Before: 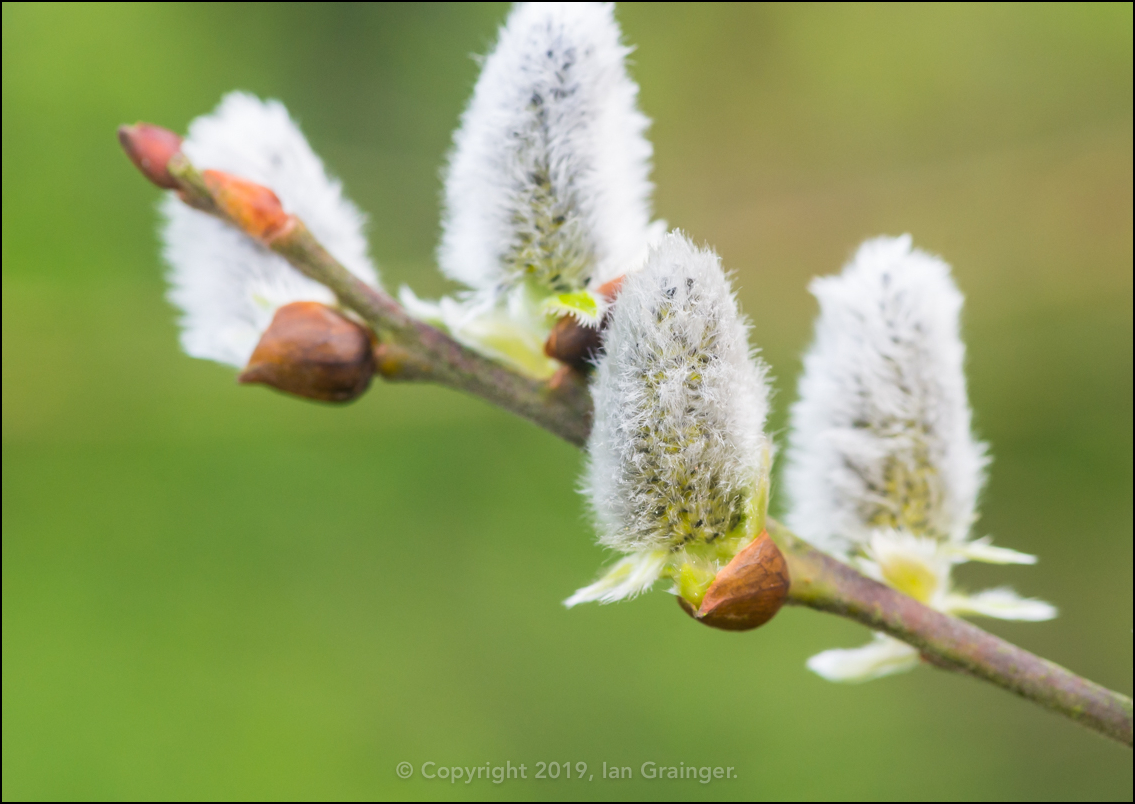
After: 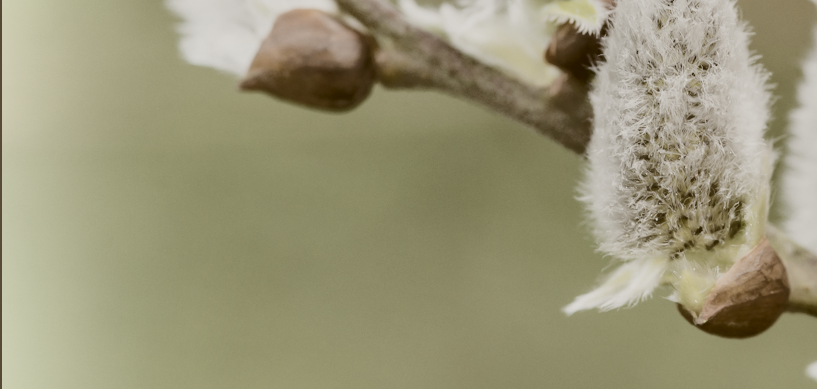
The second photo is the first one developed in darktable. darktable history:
contrast brightness saturation: contrast -0.32, brightness 0.75, saturation -0.78
color correction: highlights a* -0.482, highlights b* 0.161, shadows a* 4.66, shadows b* 20.72
crop: top 36.498%, right 27.964%, bottom 14.995%
exposure: compensate highlight preservation false
shadows and highlights: shadows 20.91, highlights -82.73, soften with gaussian
tone curve: curves: ch0 [(0, 0) (0.003, 0.156) (0.011, 0.156) (0.025, 0.161) (0.044, 0.164) (0.069, 0.178) (0.1, 0.201) (0.136, 0.229) (0.177, 0.263) (0.224, 0.301) (0.277, 0.355) (0.335, 0.415) (0.399, 0.48) (0.468, 0.561) (0.543, 0.647) (0.623, 0.735) (0.709, 0.819) (0.801, 0.893) (0.898, 0.953) (1, 1)], preserve colors none
